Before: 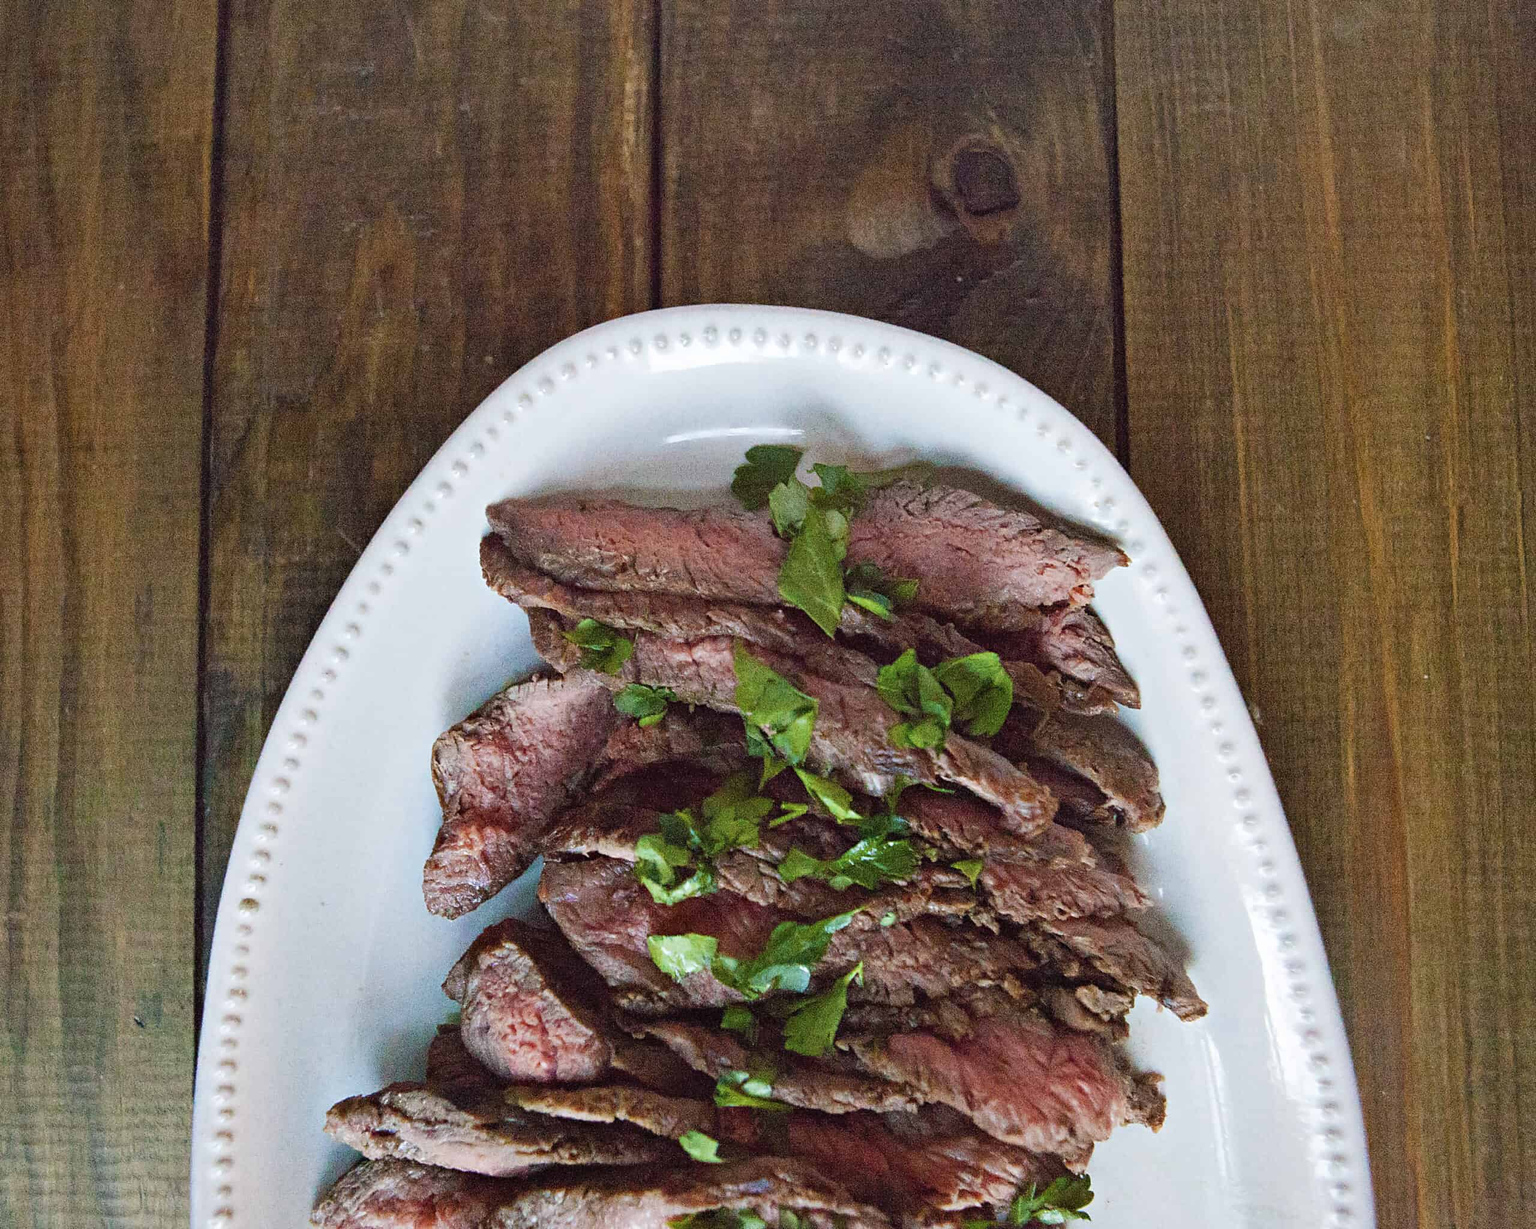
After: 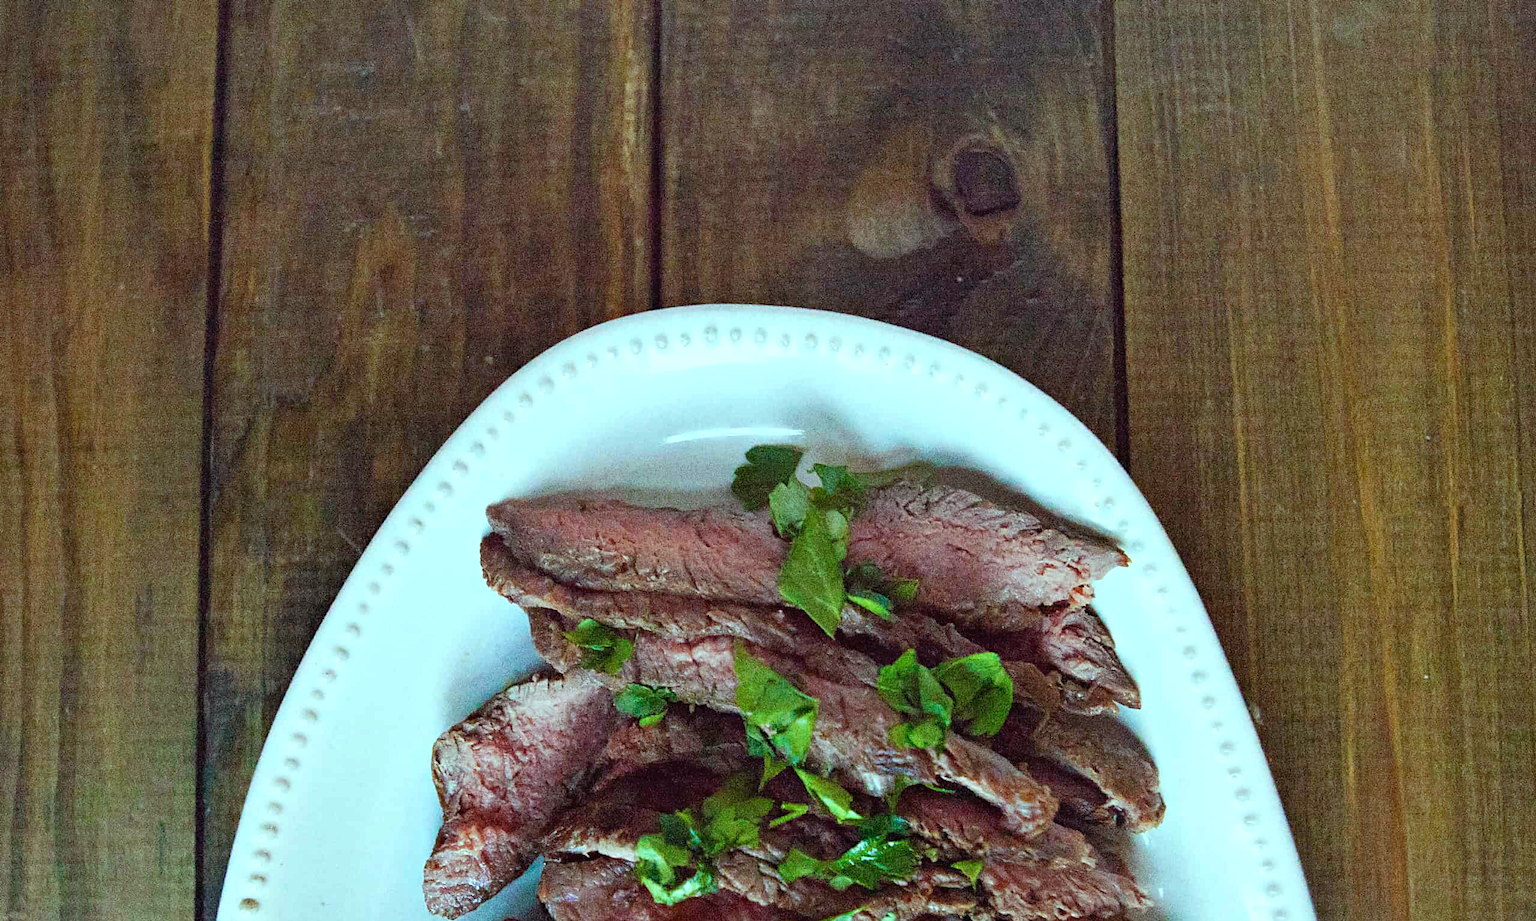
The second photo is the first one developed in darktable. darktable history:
crop: bottom 24.988%
tone equalizer: on, module defaults
color balance: mode lift, gamma, gain (sRGB), lift [0.997, 0.979, 1.021, 1.011], gamma [1, 1.084, 0.916, 0.998], gain [1, 0.87, 1.13, 1.101], contrast 4.55%, contrast fulcrum 38.24%, output saturation 104.09%
